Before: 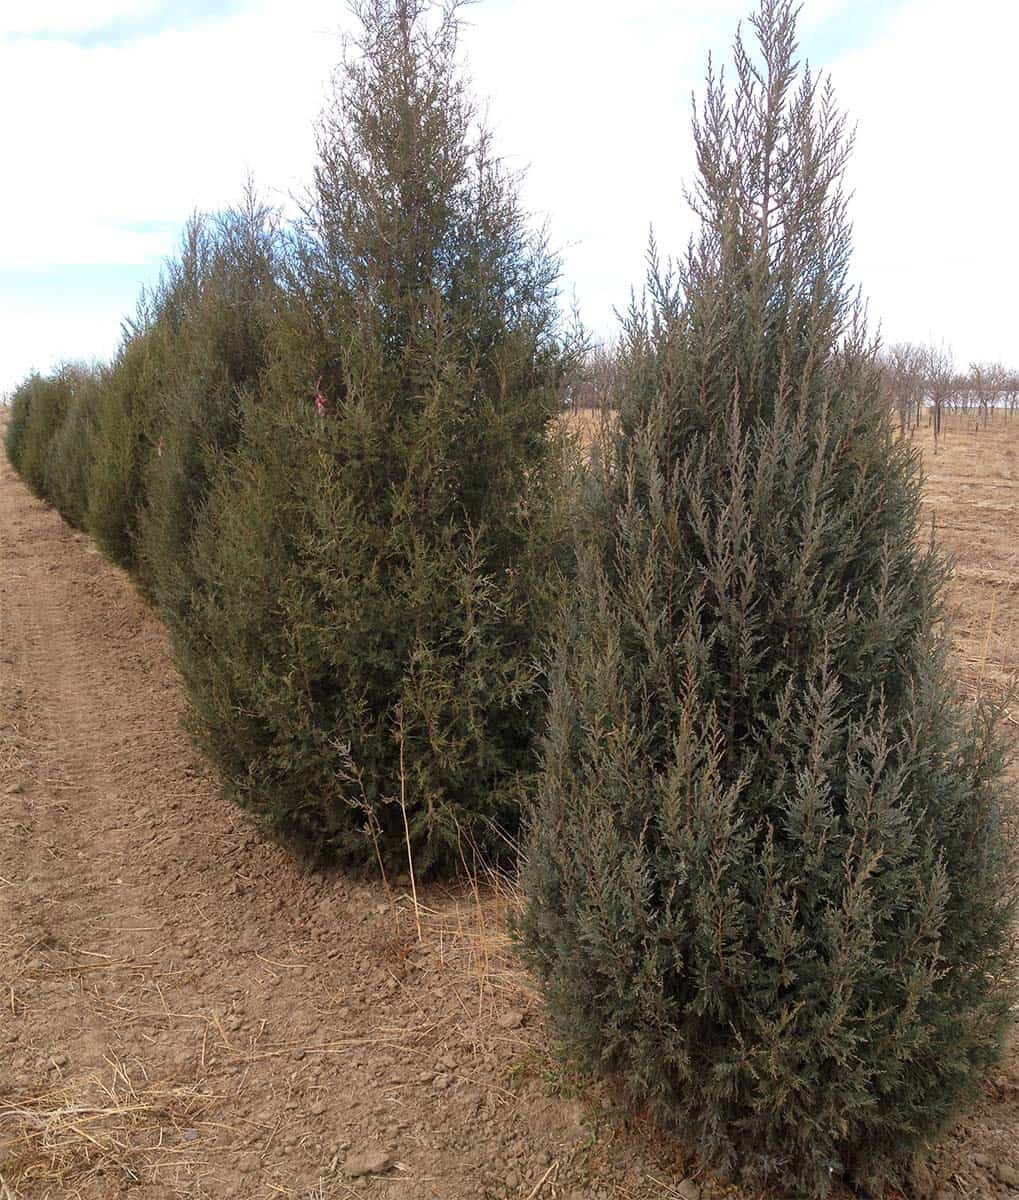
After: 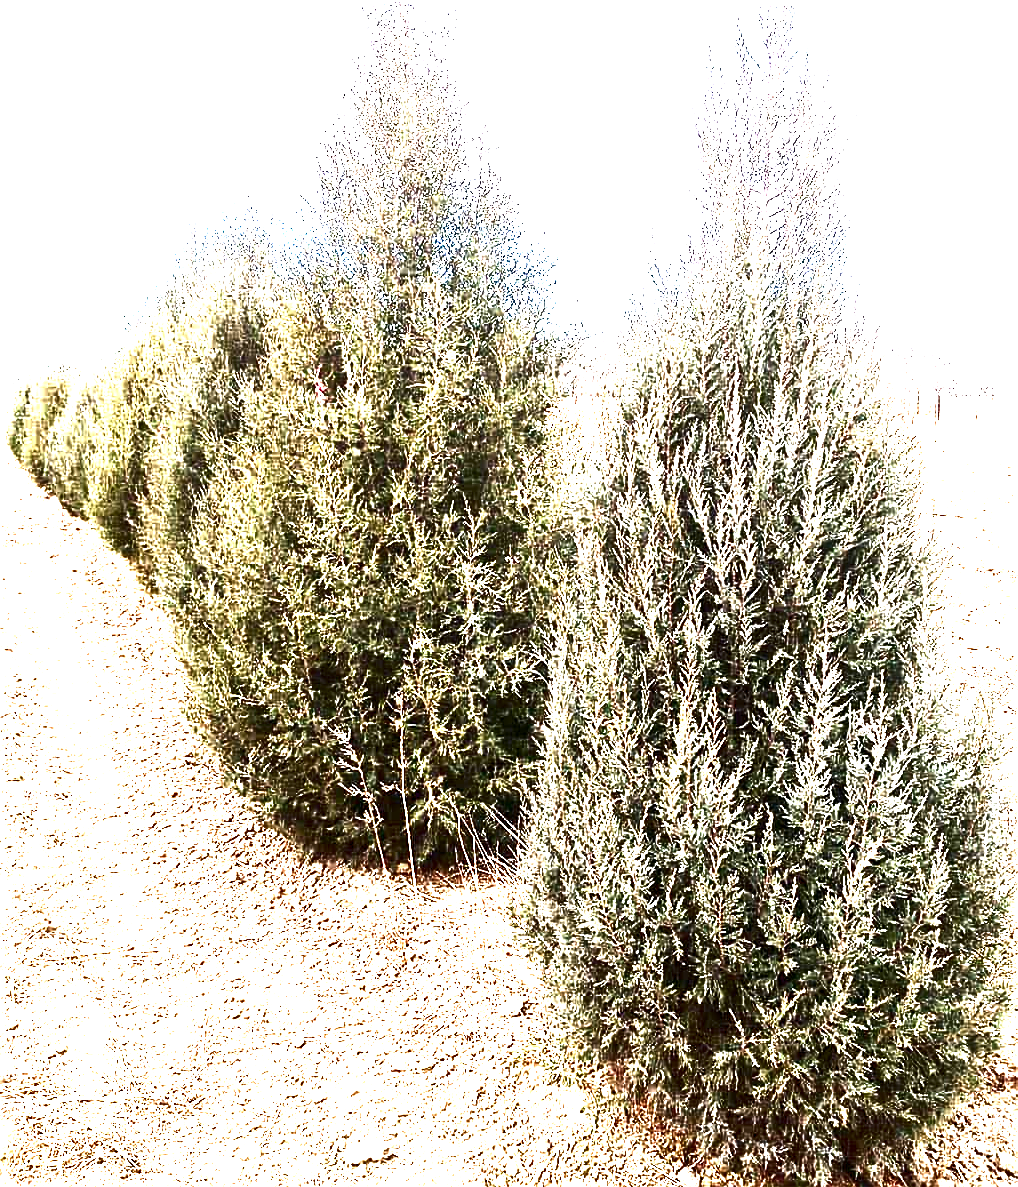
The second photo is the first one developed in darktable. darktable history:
sharpen: on, module defaults
crop: top 1.049%, right 0.001%
exposure: black level correction 0, exposure 1.3 EV, compensate highlight preservation false
color correction: saturation 0.99
levels: levels [0, 0.281, 0.562]
contrast brightness saturation: contrast 0.5, saturation -0.1
